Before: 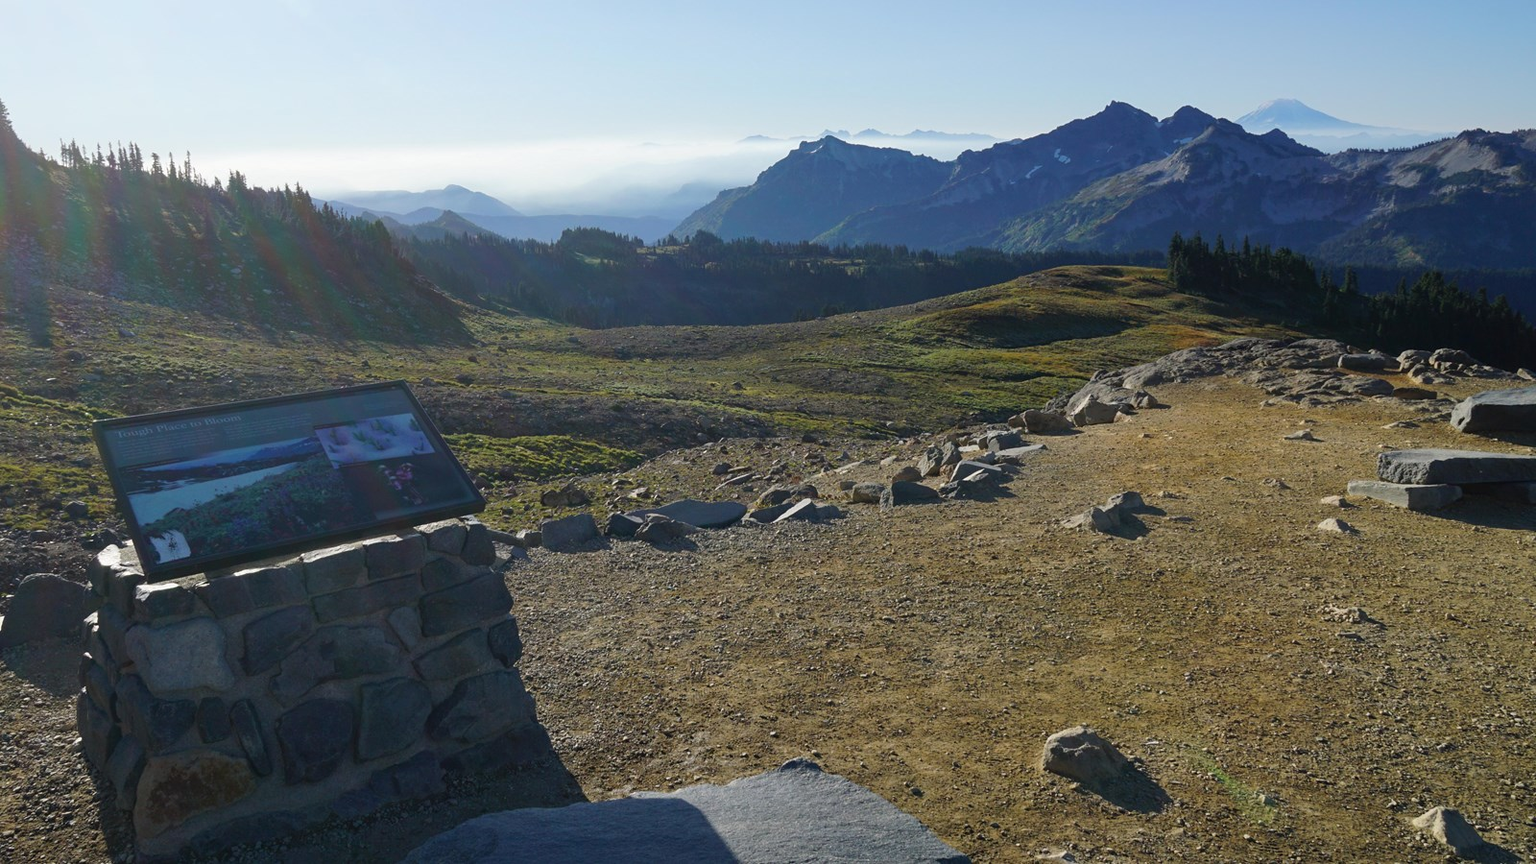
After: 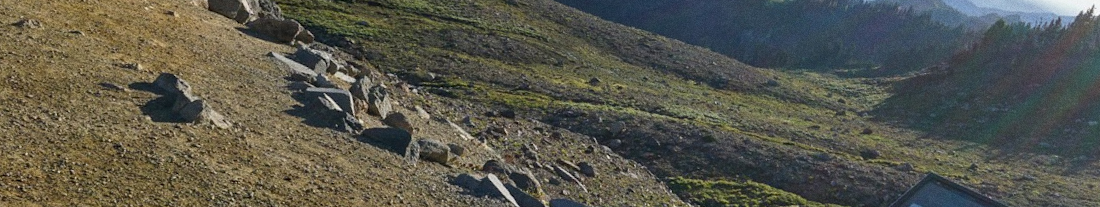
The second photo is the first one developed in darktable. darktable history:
local contrast: on, module defaults
crop and rotate: angle 16.12°, top 30.835%, bottom 35.653%
grain: on, module defaults
